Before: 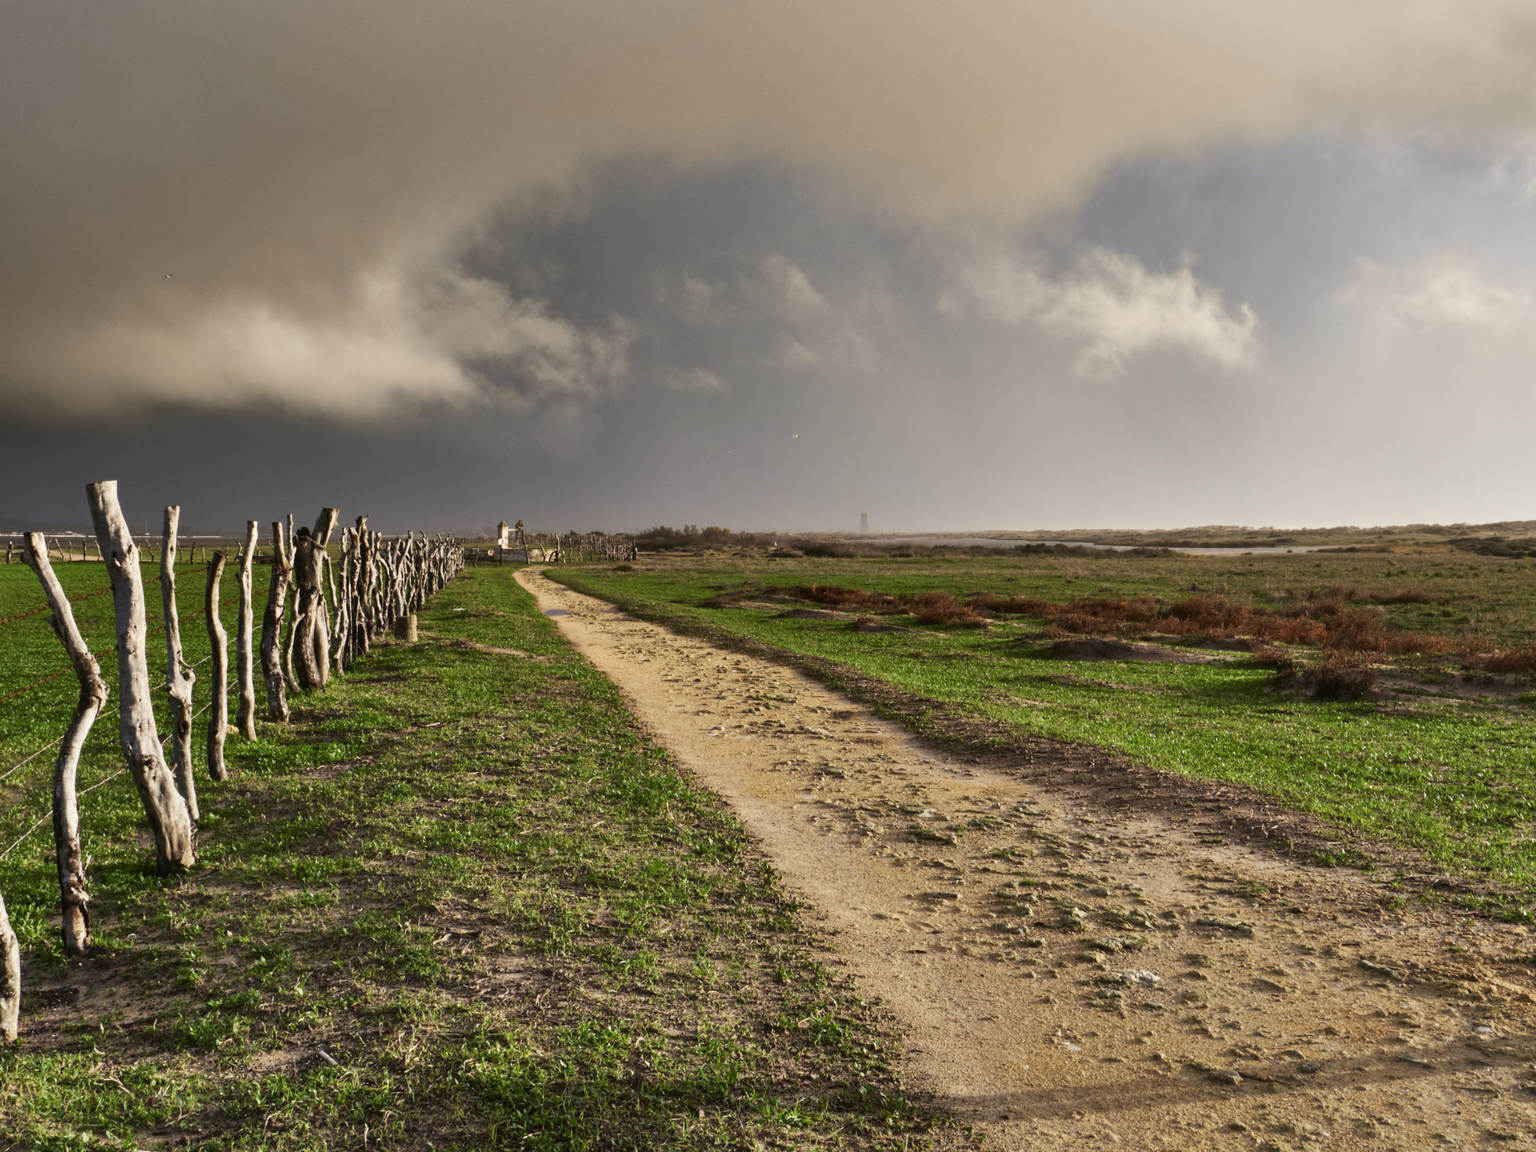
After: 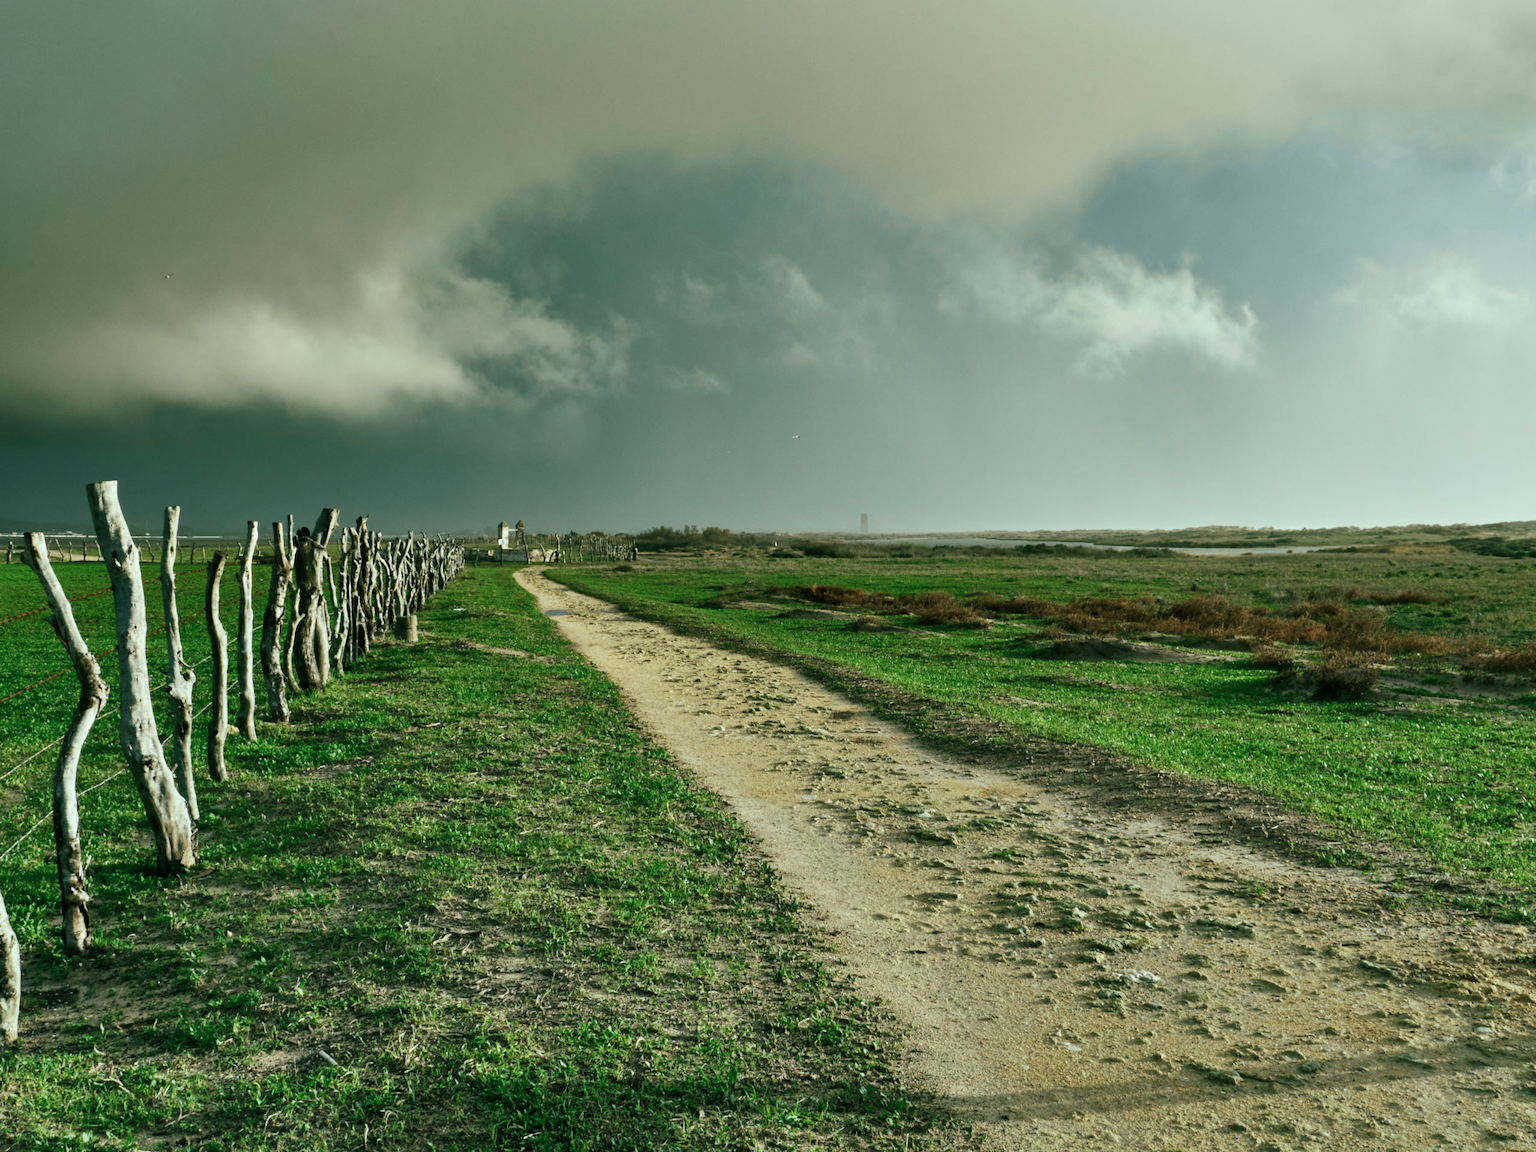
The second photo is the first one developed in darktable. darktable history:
color balance rgb: shadows lift › chroma 11.71%, shadows lift › hue 133.46°, power › chroma 2.15%, power › hue 166.83°, highlights gain › chroma 4%, highlights gain › hue 200.2°, perceptual saturation grading › global saturation 18.05%
color correction: highlights a* 5.59, highlights b* 5.24, saturation 0.68
